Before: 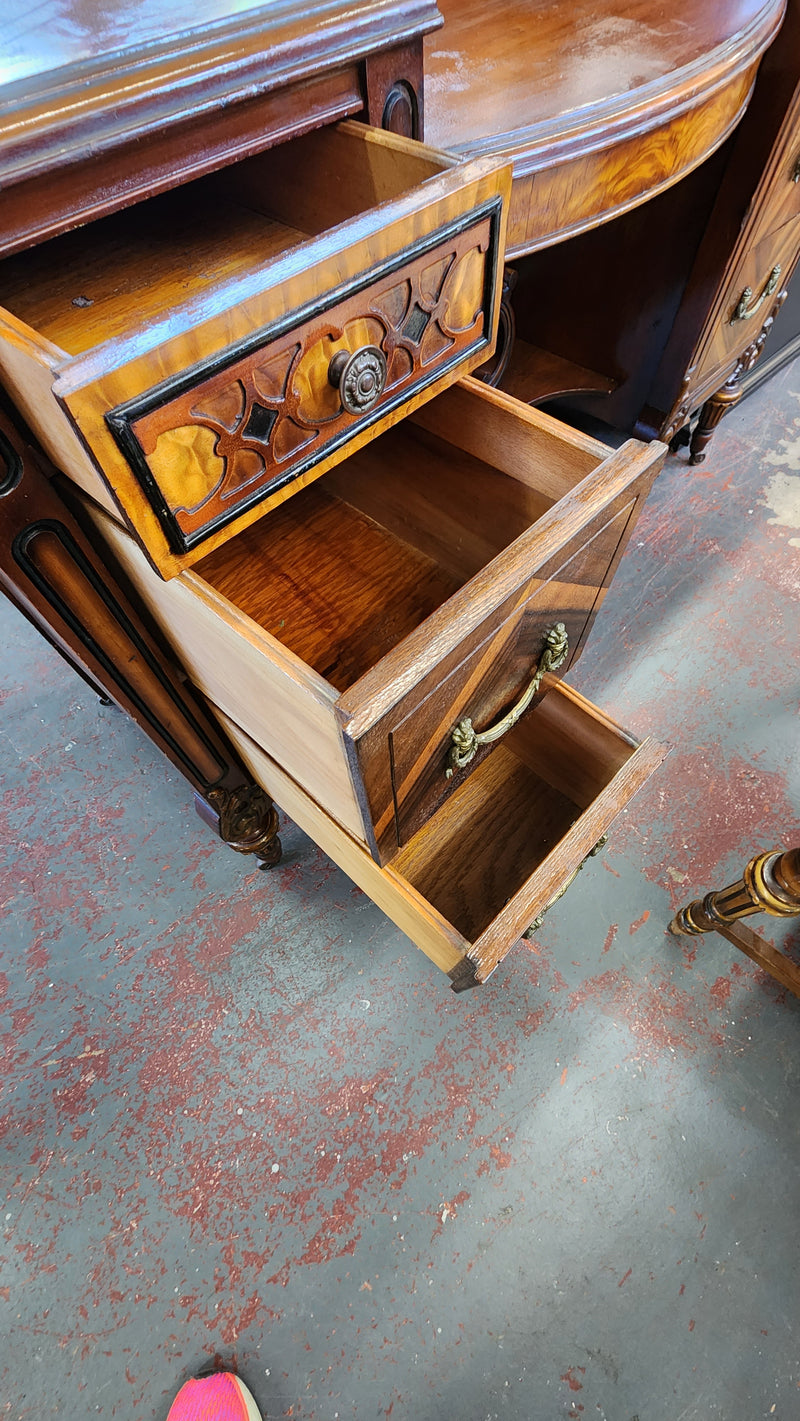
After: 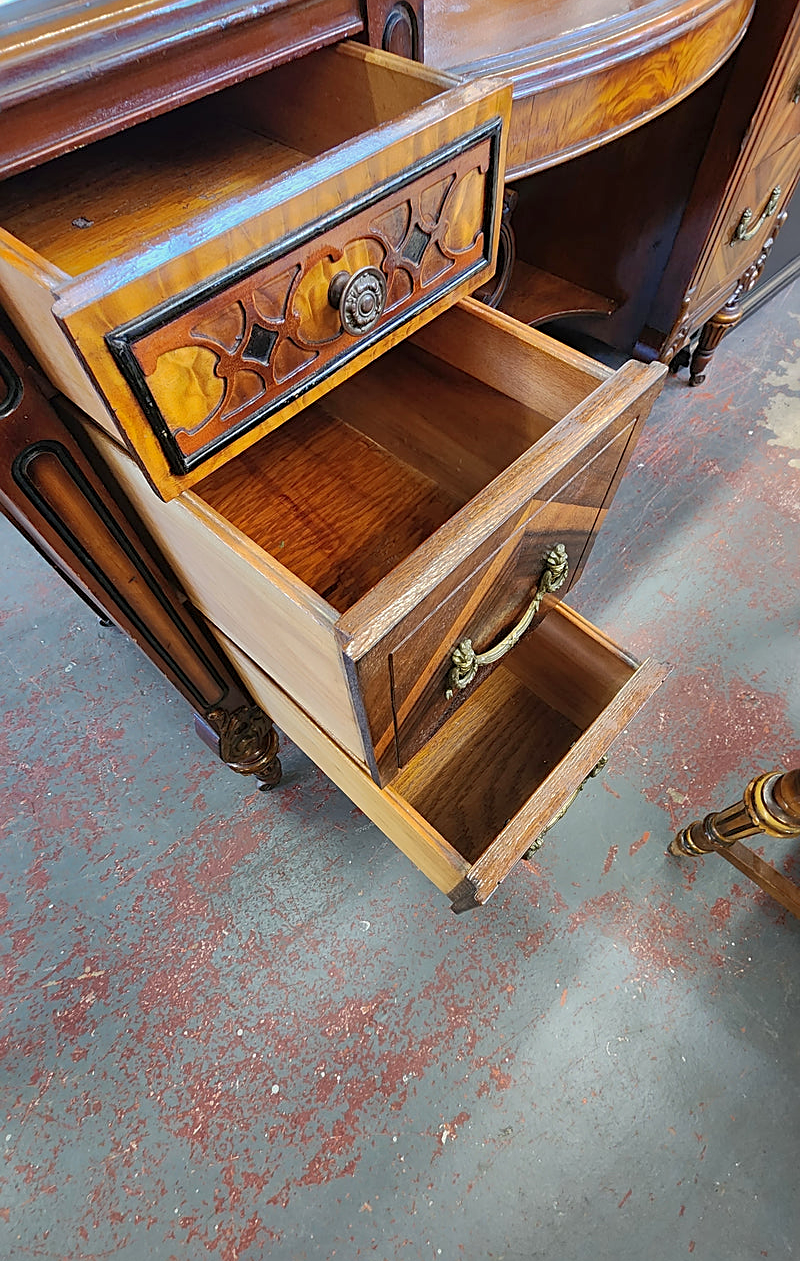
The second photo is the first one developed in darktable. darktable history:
sharpen: on, module defaults
crop and rotate: top 5.609%, bottom 5.609%
shadows and highlights: on, module defaults
